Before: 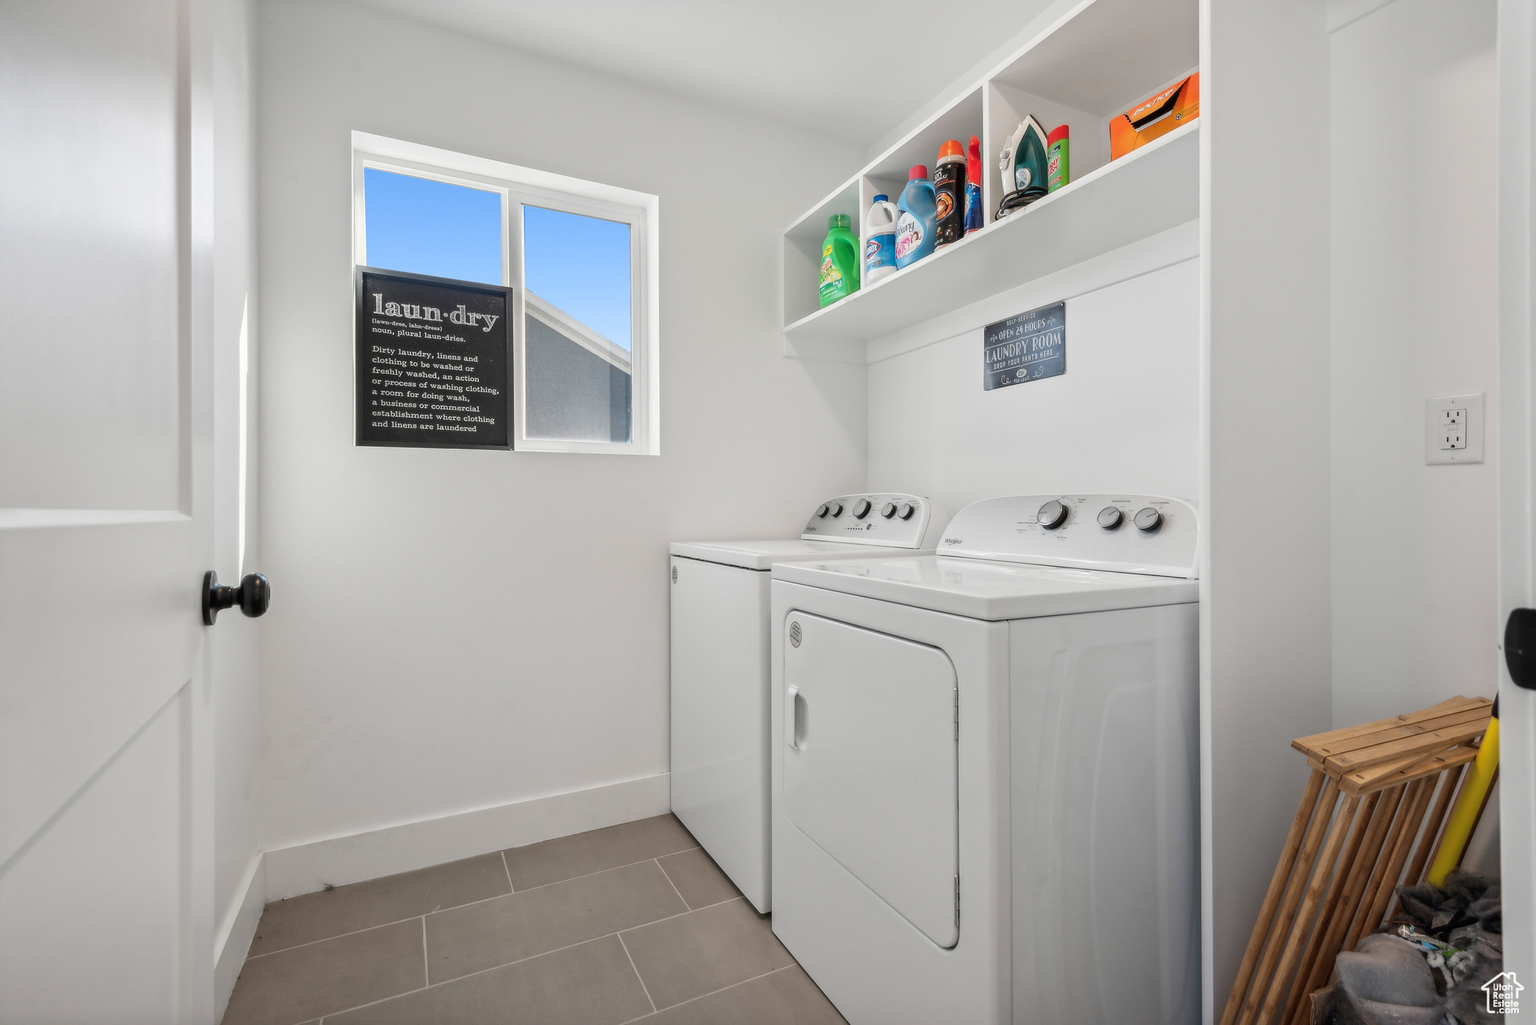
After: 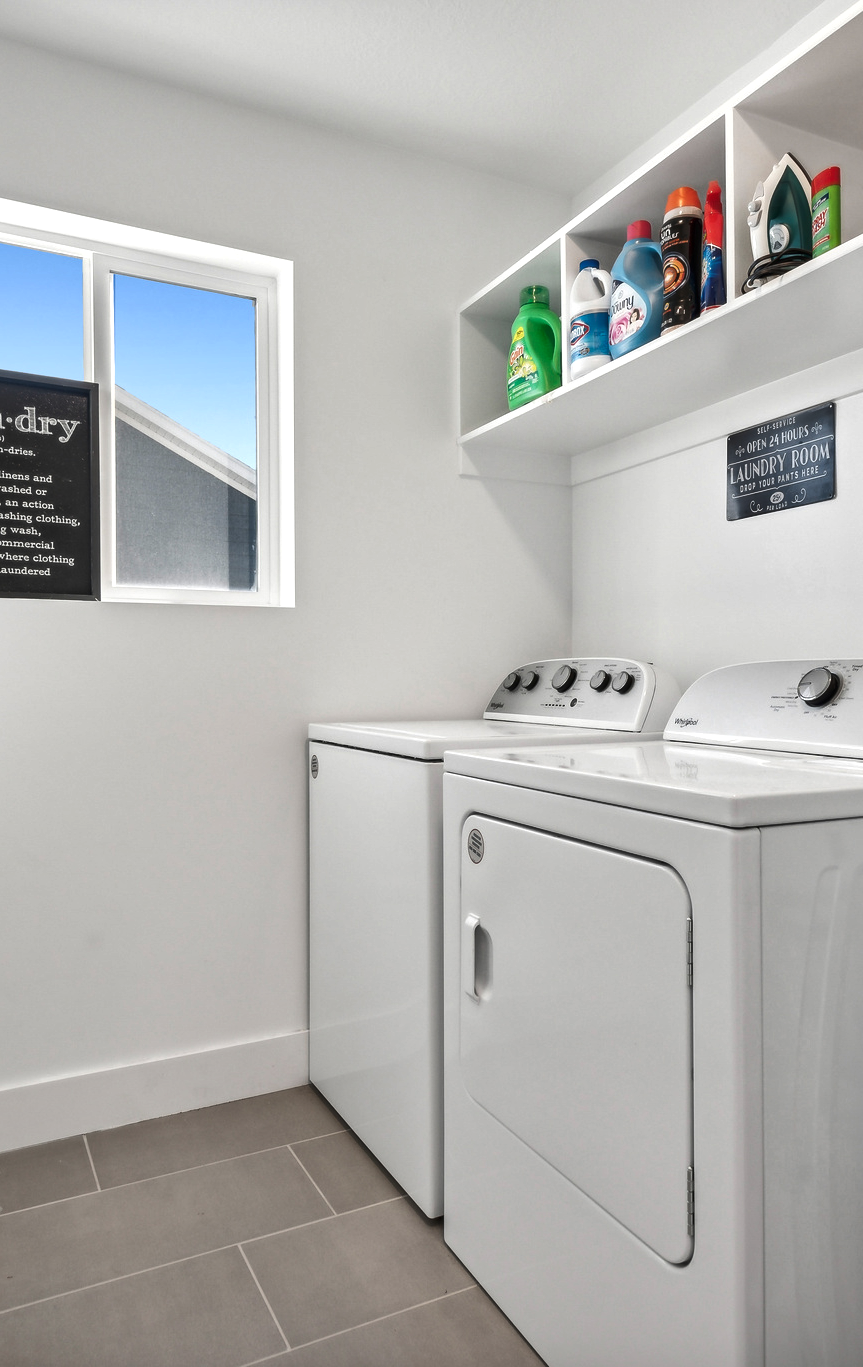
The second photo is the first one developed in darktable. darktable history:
color correction: saturation 0.85
shadows and highlights: soften with gaussian
crop: left 28.583%, right 29.231%
tone equalizer: -8 EV -0.417 EV, -7 EV -0.389 EV, -6 EV -0.333 EV, -5 EV -0.222 EV, -3 EV 0.222 EV, -2 EV 0.333 EV, -1 EV 0.389 EV, +0 EV 0.417 EV, edges refinement/feathering 500, mask exposure compensation -1.57 EV, preserve details no
